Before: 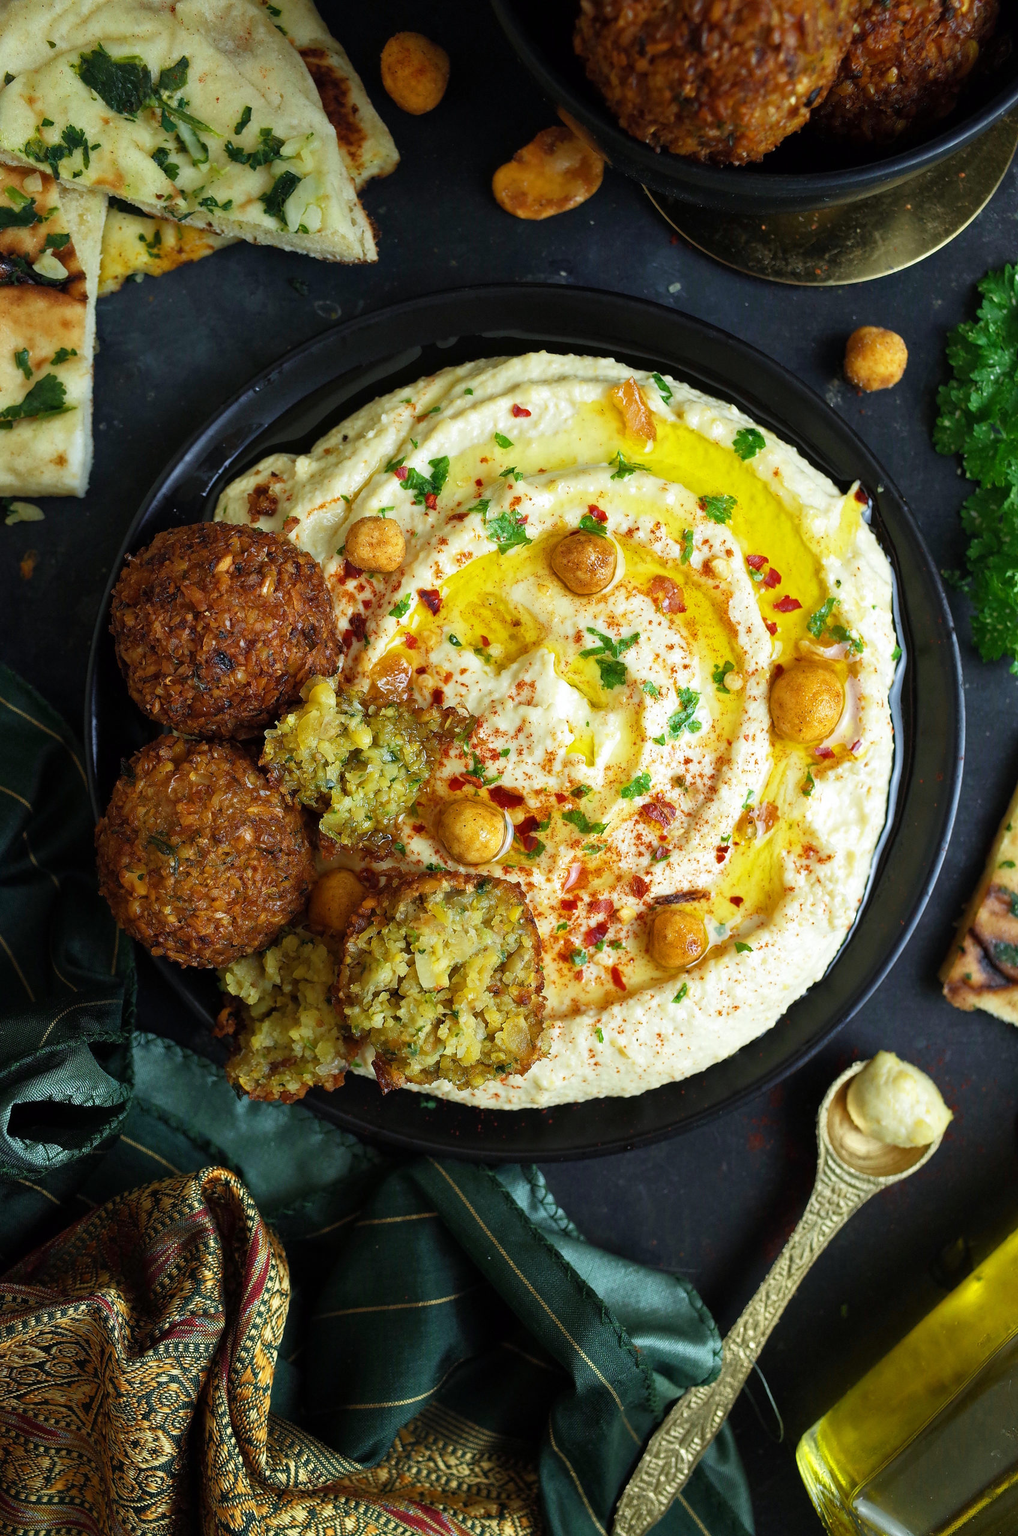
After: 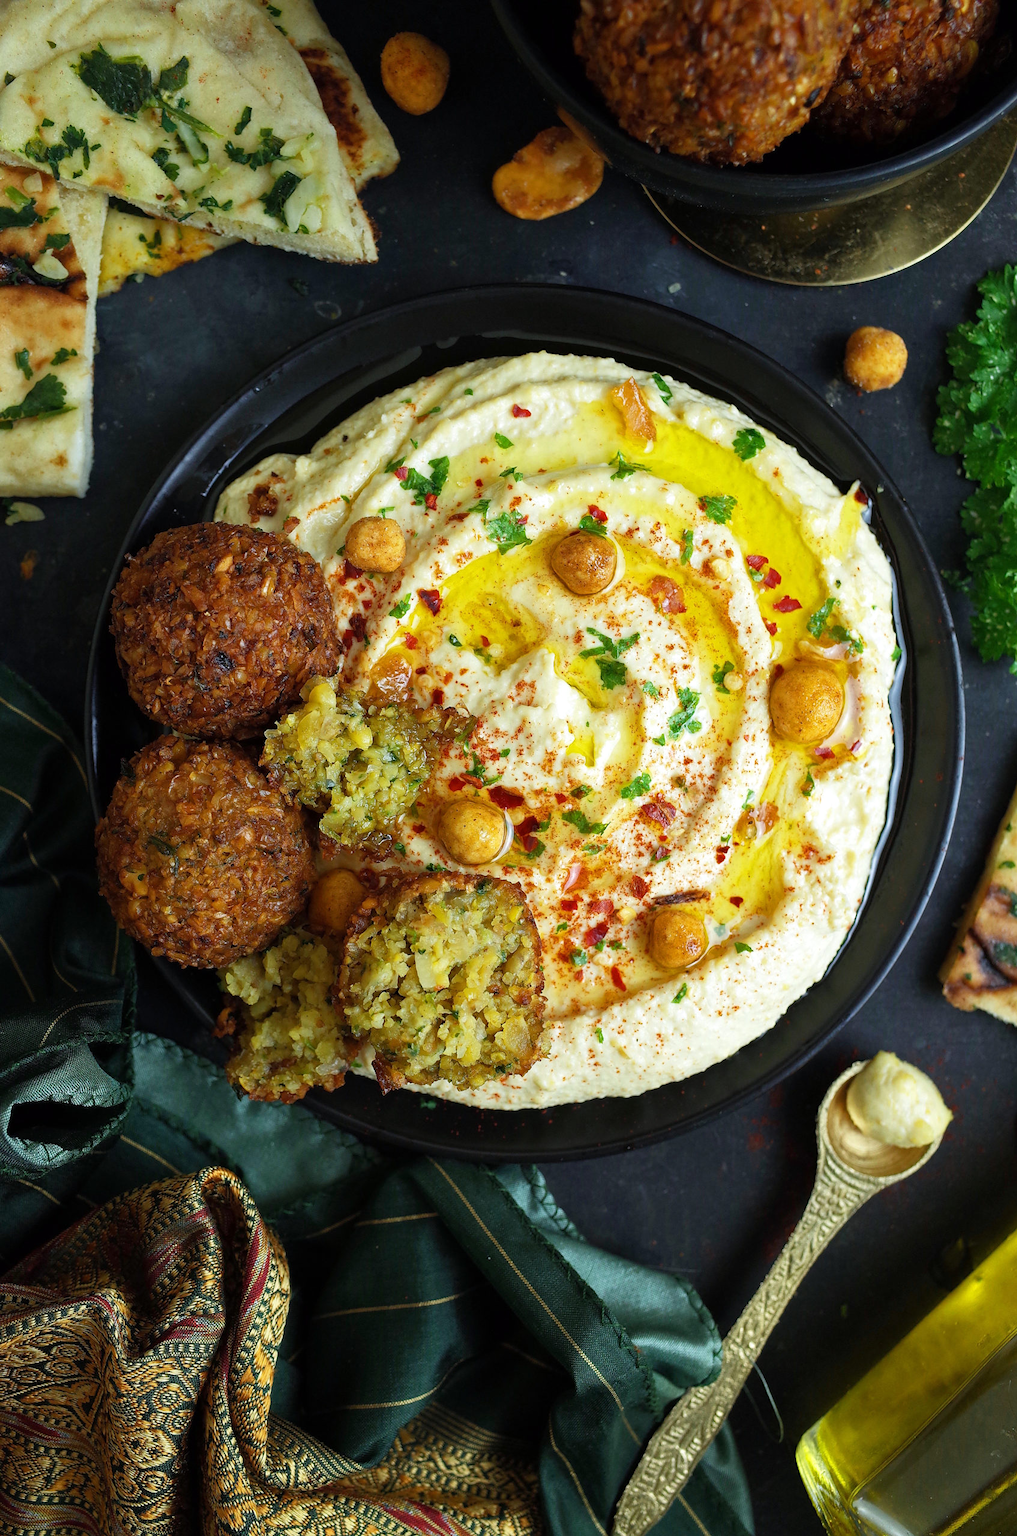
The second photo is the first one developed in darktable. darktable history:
tone equalizer: mask exposure compensation -0.498 EV
